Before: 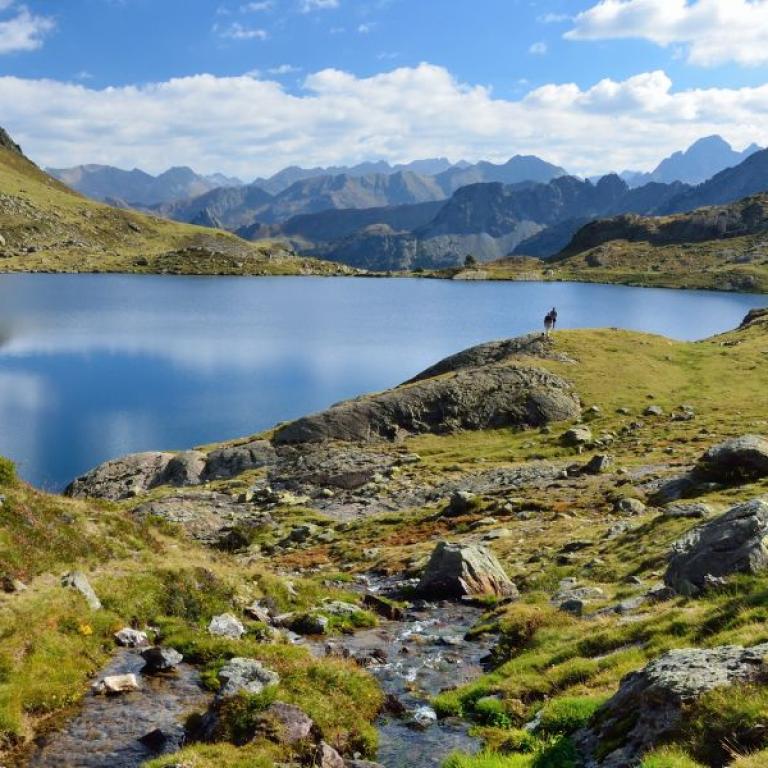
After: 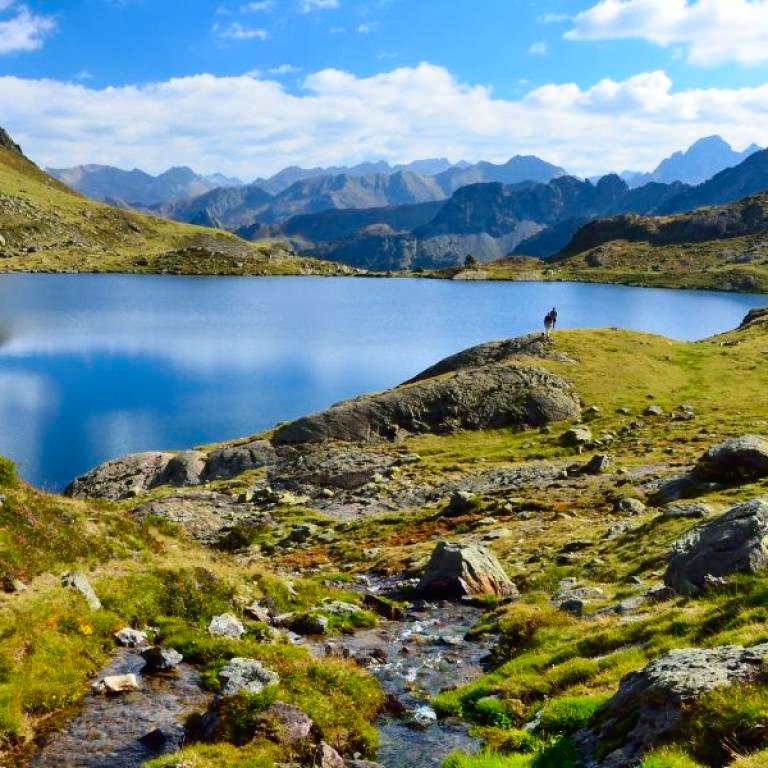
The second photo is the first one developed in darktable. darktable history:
contrast brightness saturation: contrast 0.161, saturation 0.325
